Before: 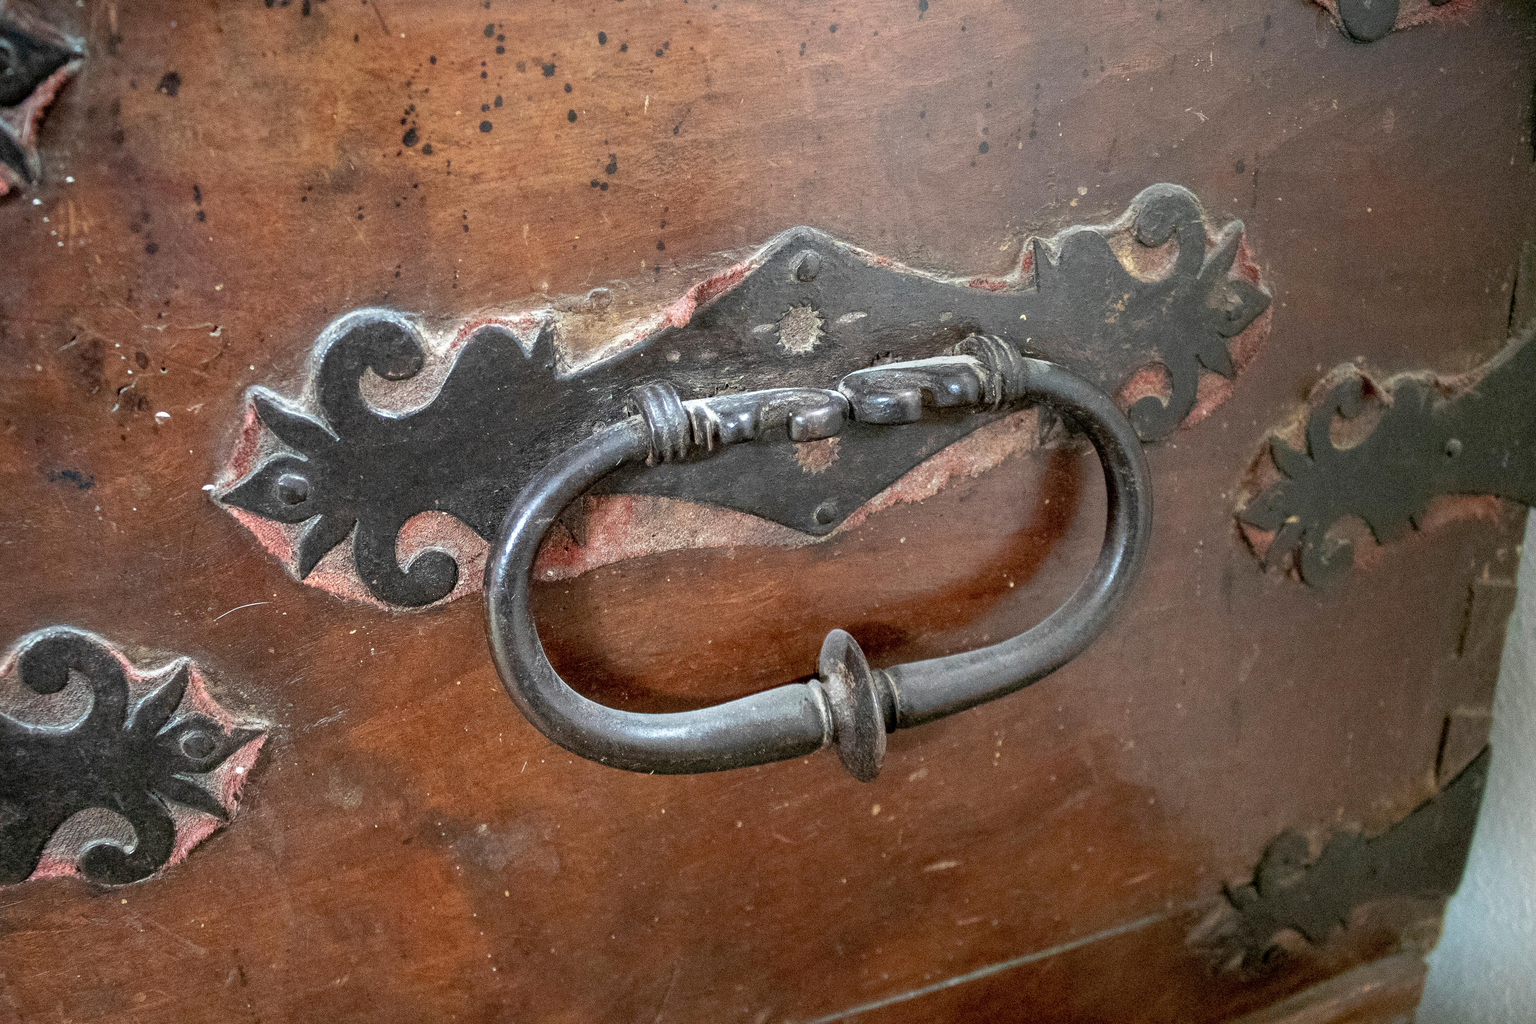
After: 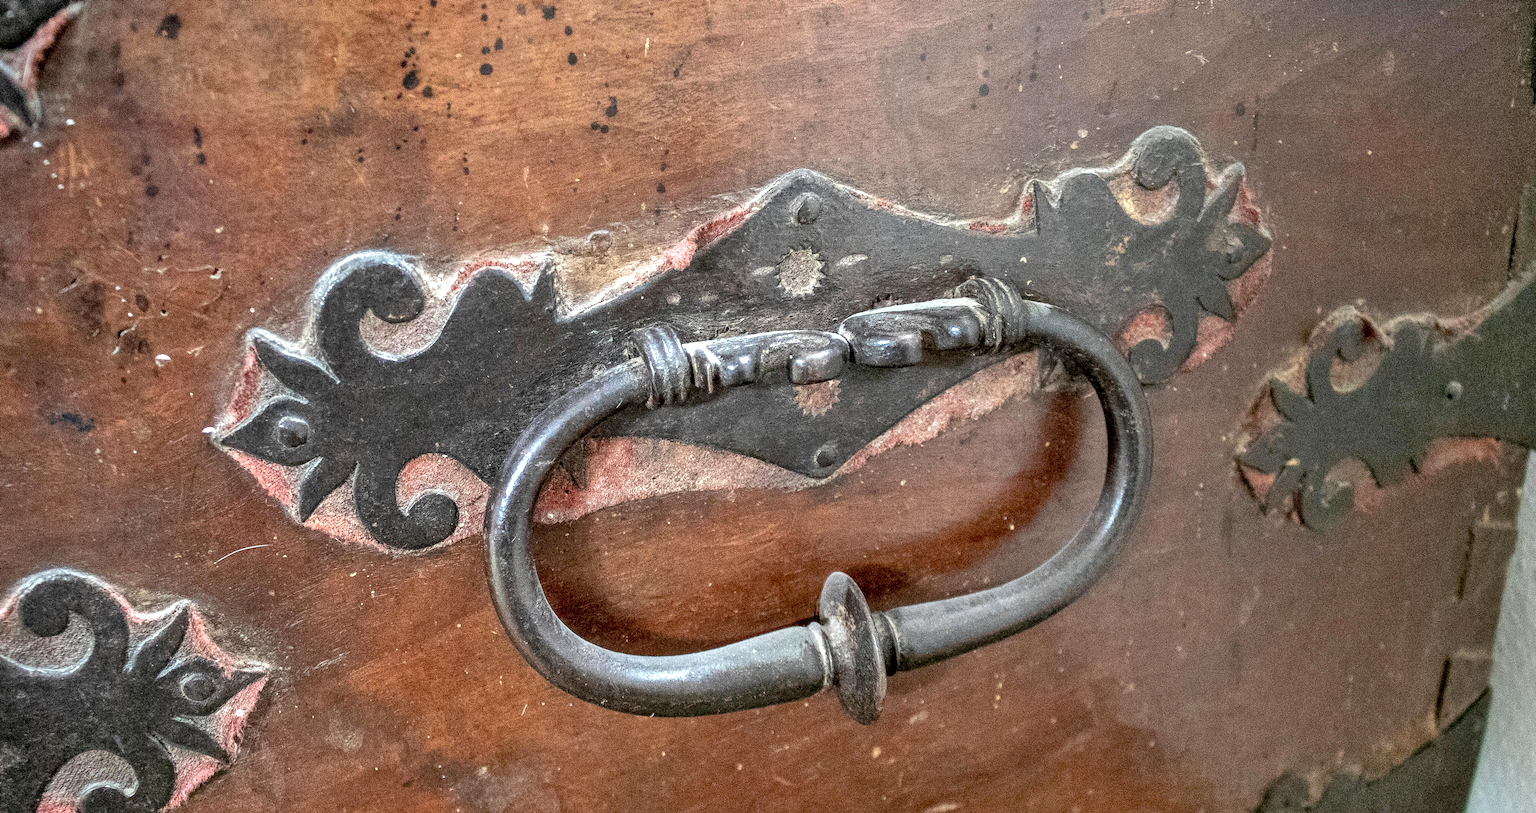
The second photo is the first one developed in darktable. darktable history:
crop and rotate: top 5.653%, bottom 14.895%
tone curve: curves: ch0 [(0, 0) (0.003, 0.014) (0.011, 0.019) (0.025, 0.028) (0.044, 0.044) (0.069, 0.069) (0.1, 0.1) (0.136, 0.131) (0.177, 0.168) (0.224, 0.206) (0.277, 0.255) (0.335, 0.309) (0.399, 0.374) (0.468, 0.452) (0.543, 0.535) (0.623, 0.623) (0.709, 0.72) (0.801, 0.815) (0.898, 0.898) (1, 1)], color space Lab, independent channels, preserve colors none
local contrast: on, module defaults
shadows and highlights: white point adjustment 0.03, soften with gaussian
exposure: exposure 0.298 EV, compensate exposure bias true, compensate highlight preservation false
